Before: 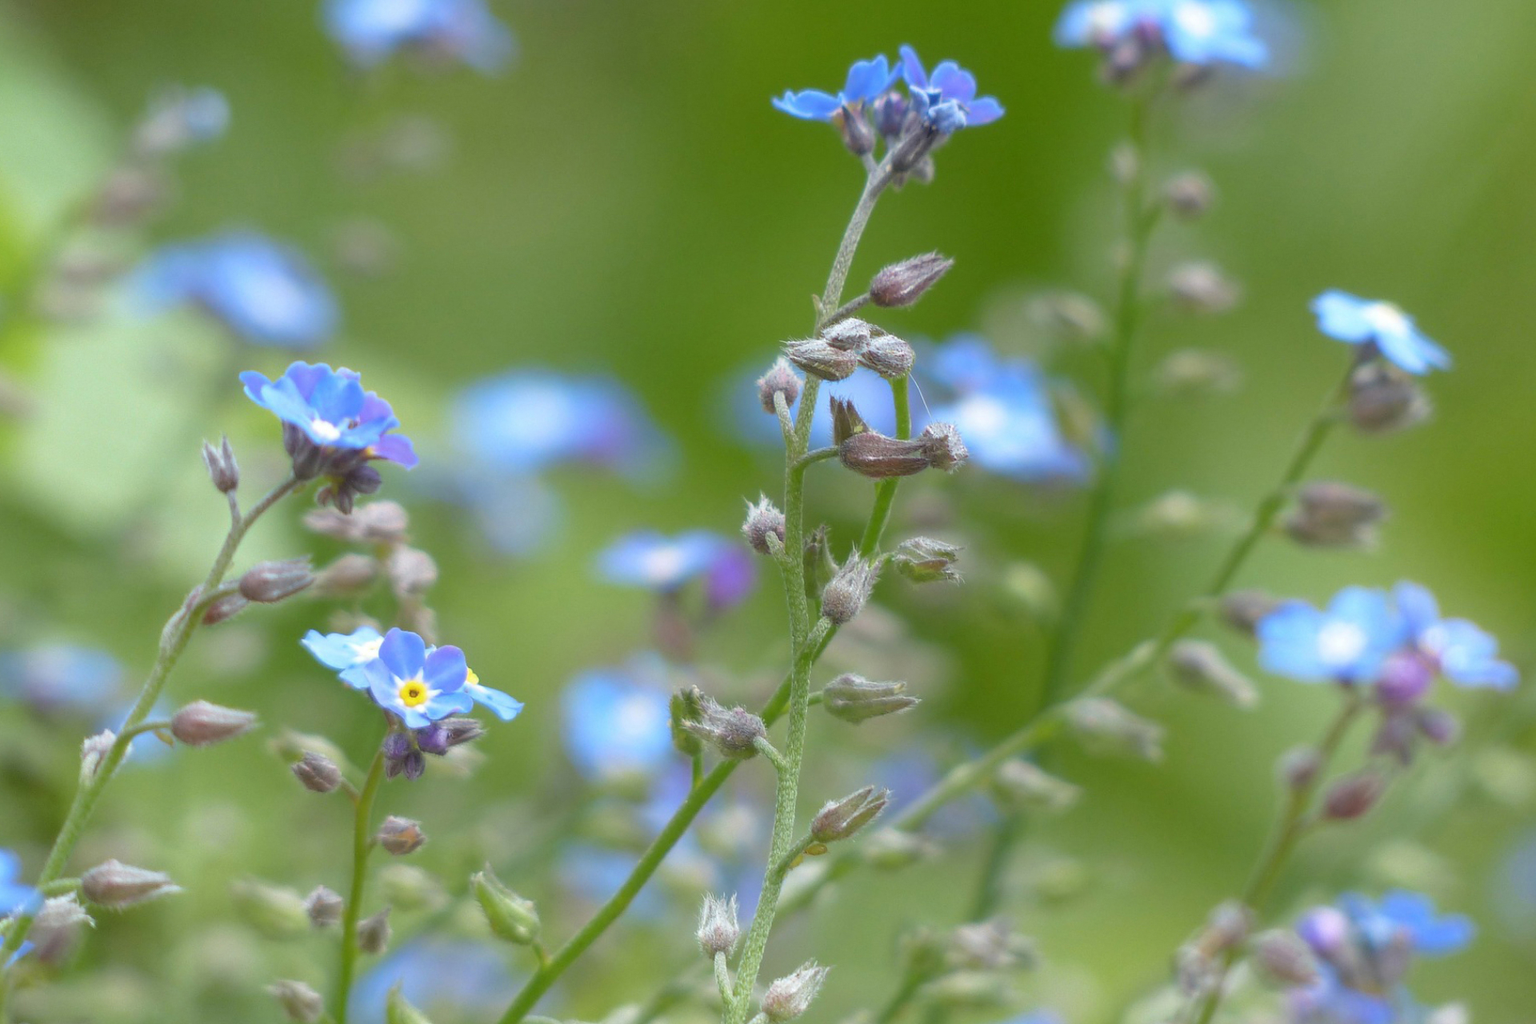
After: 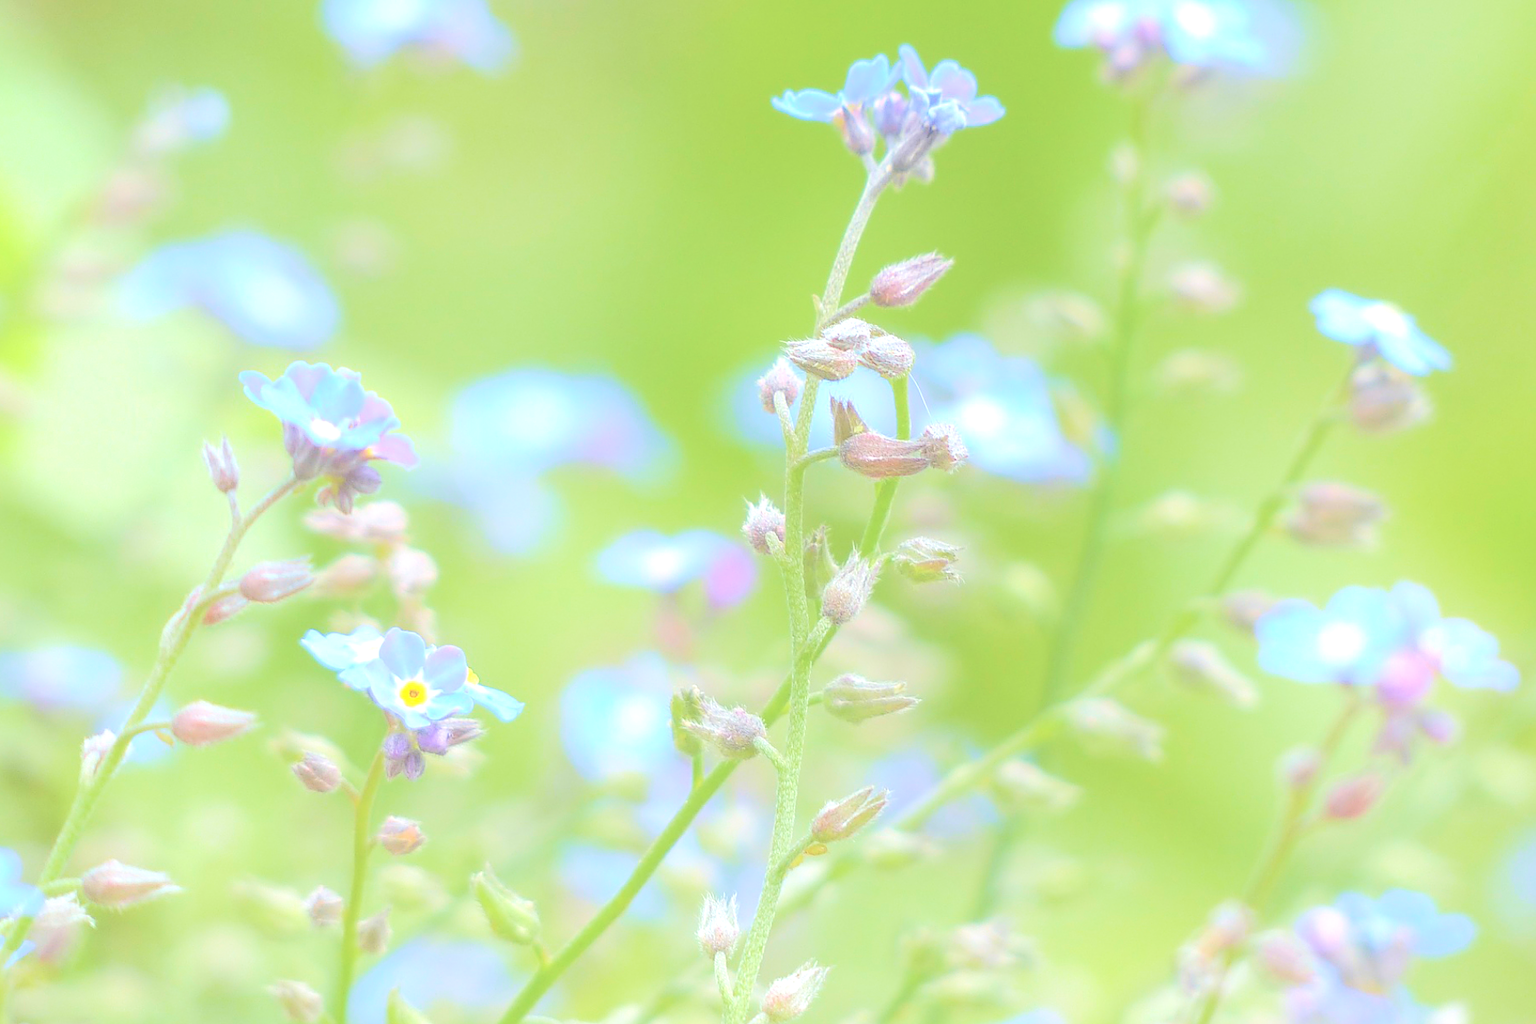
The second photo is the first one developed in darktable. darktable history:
contrast brightness saturation: brightness 0.986
velvia: strength 27.34%
sharpen: on, module defaults
exposure: exposure 0.601 EV, compensate highlight preservation false
